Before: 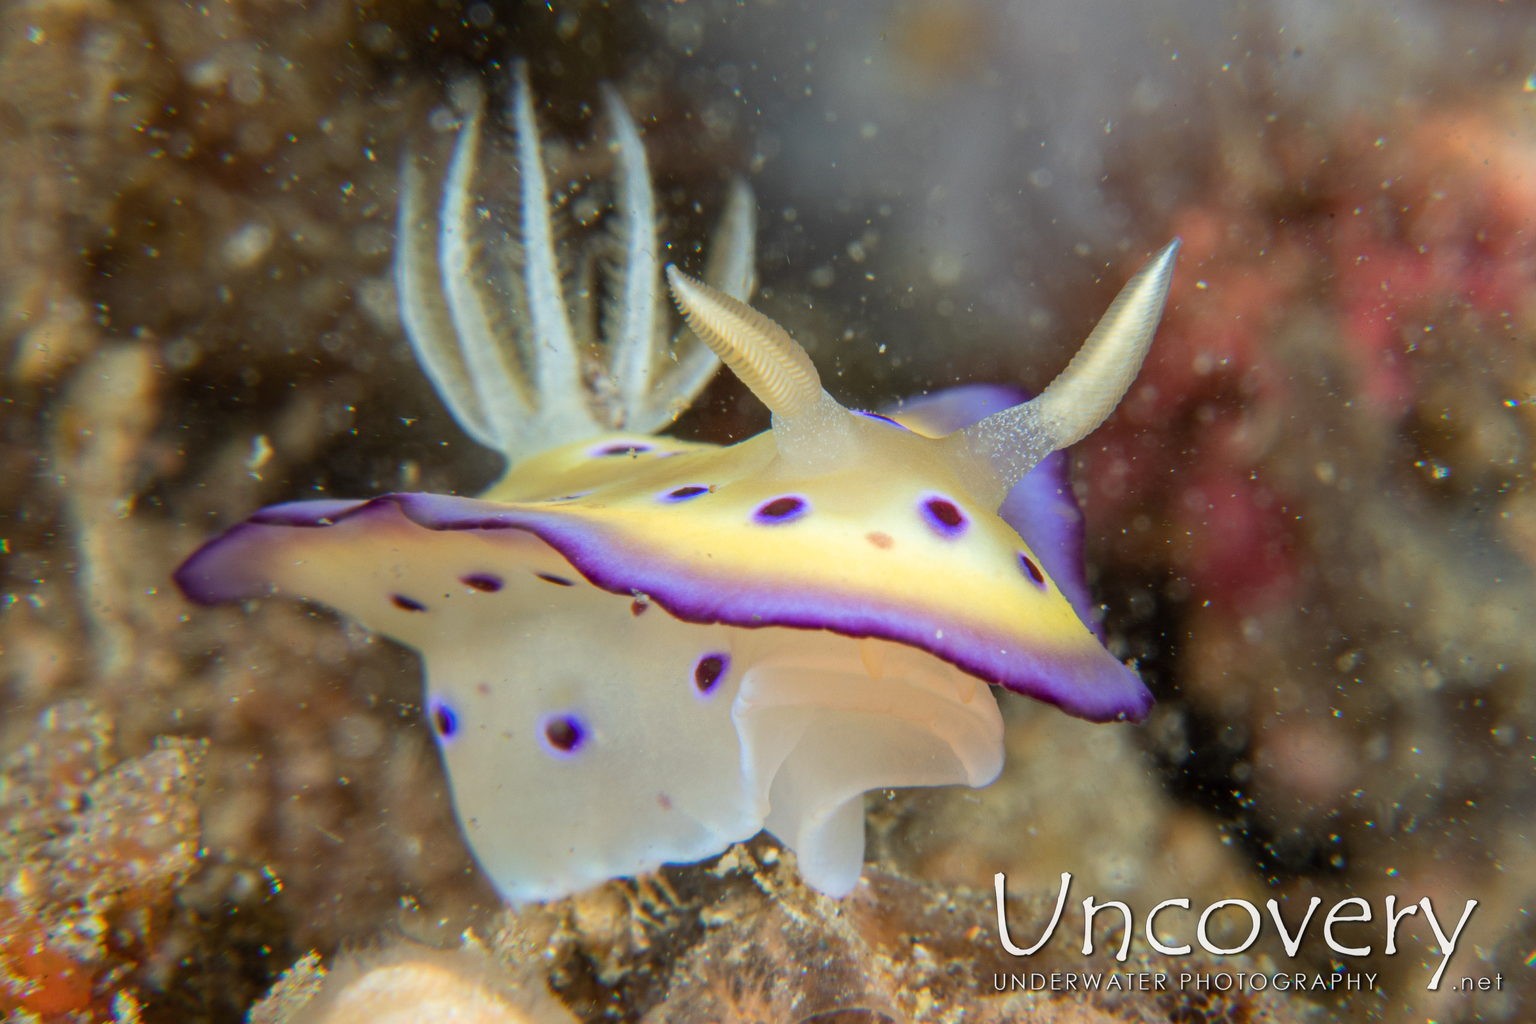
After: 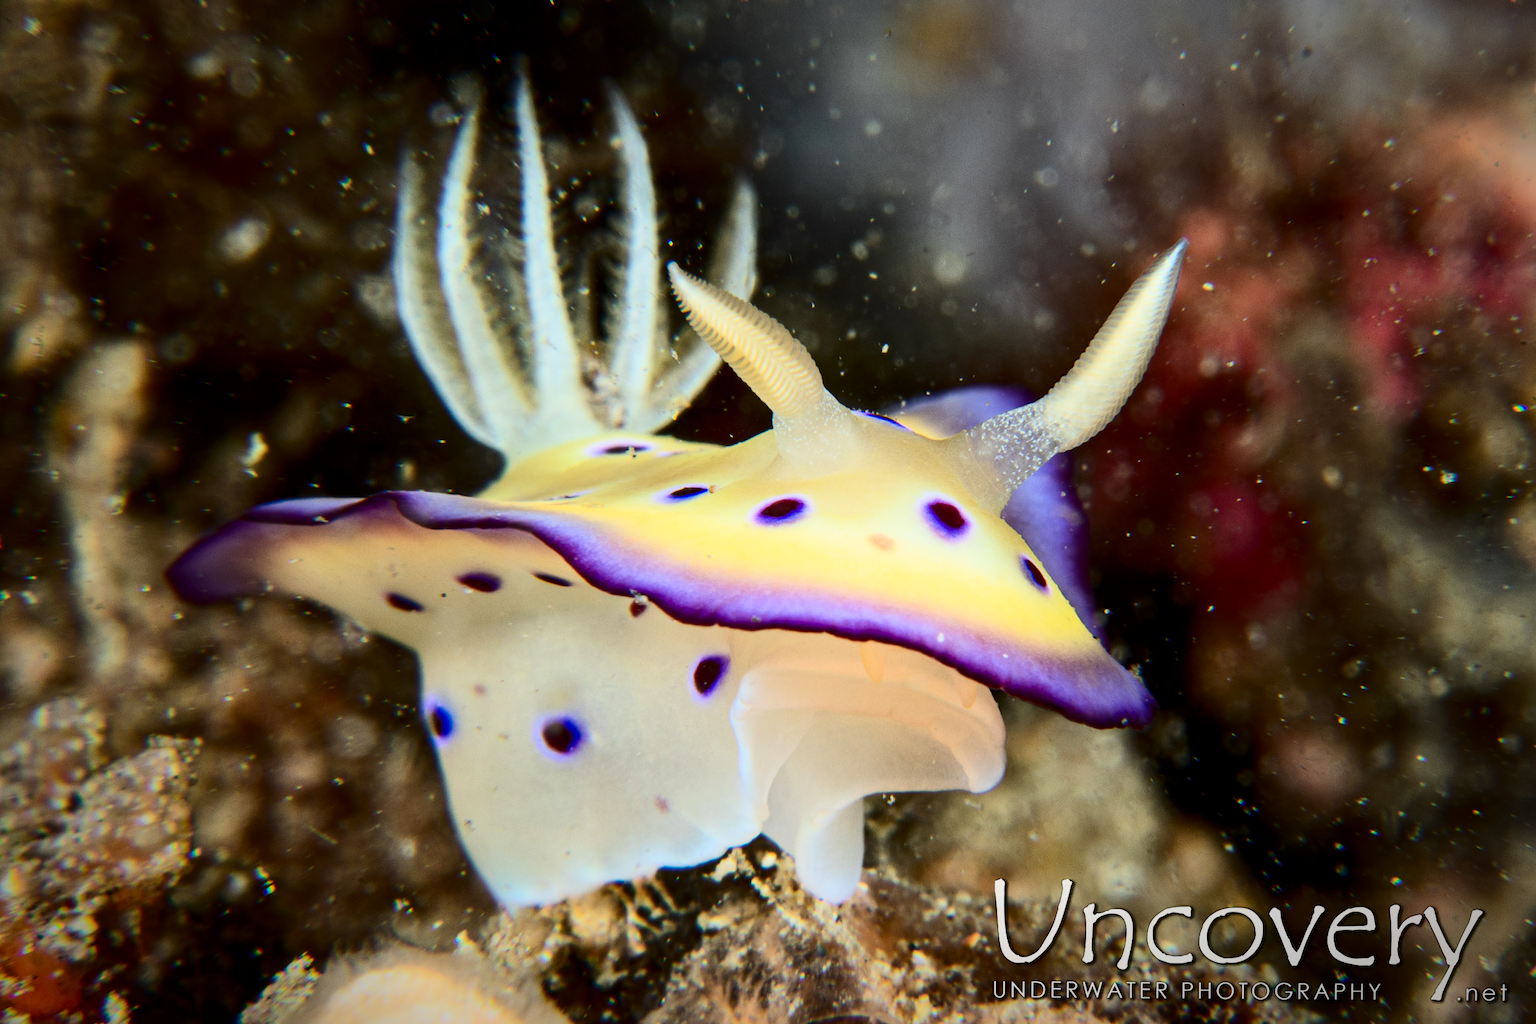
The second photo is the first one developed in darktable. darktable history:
vignetting: fall-off start 71.3%, saturation -0.031, width/height ratio 1.334, unbound false
filmic rgb: middle gray luminance 12.69%, black relative exposure -10.19 EV, white relative exposure 3.46 EV, target black luminance 0%, hardness 5.72, latitude 45.26%, contrast 1.219, highlights saturation mix 6.16%, shadows ↔ highlights balance 27.04%, color science v6 (2022)
contrast brightness saturation: contrast 0.337, brightness -0.07, saturation 0.173
crop and rotate: angle -0.402°
